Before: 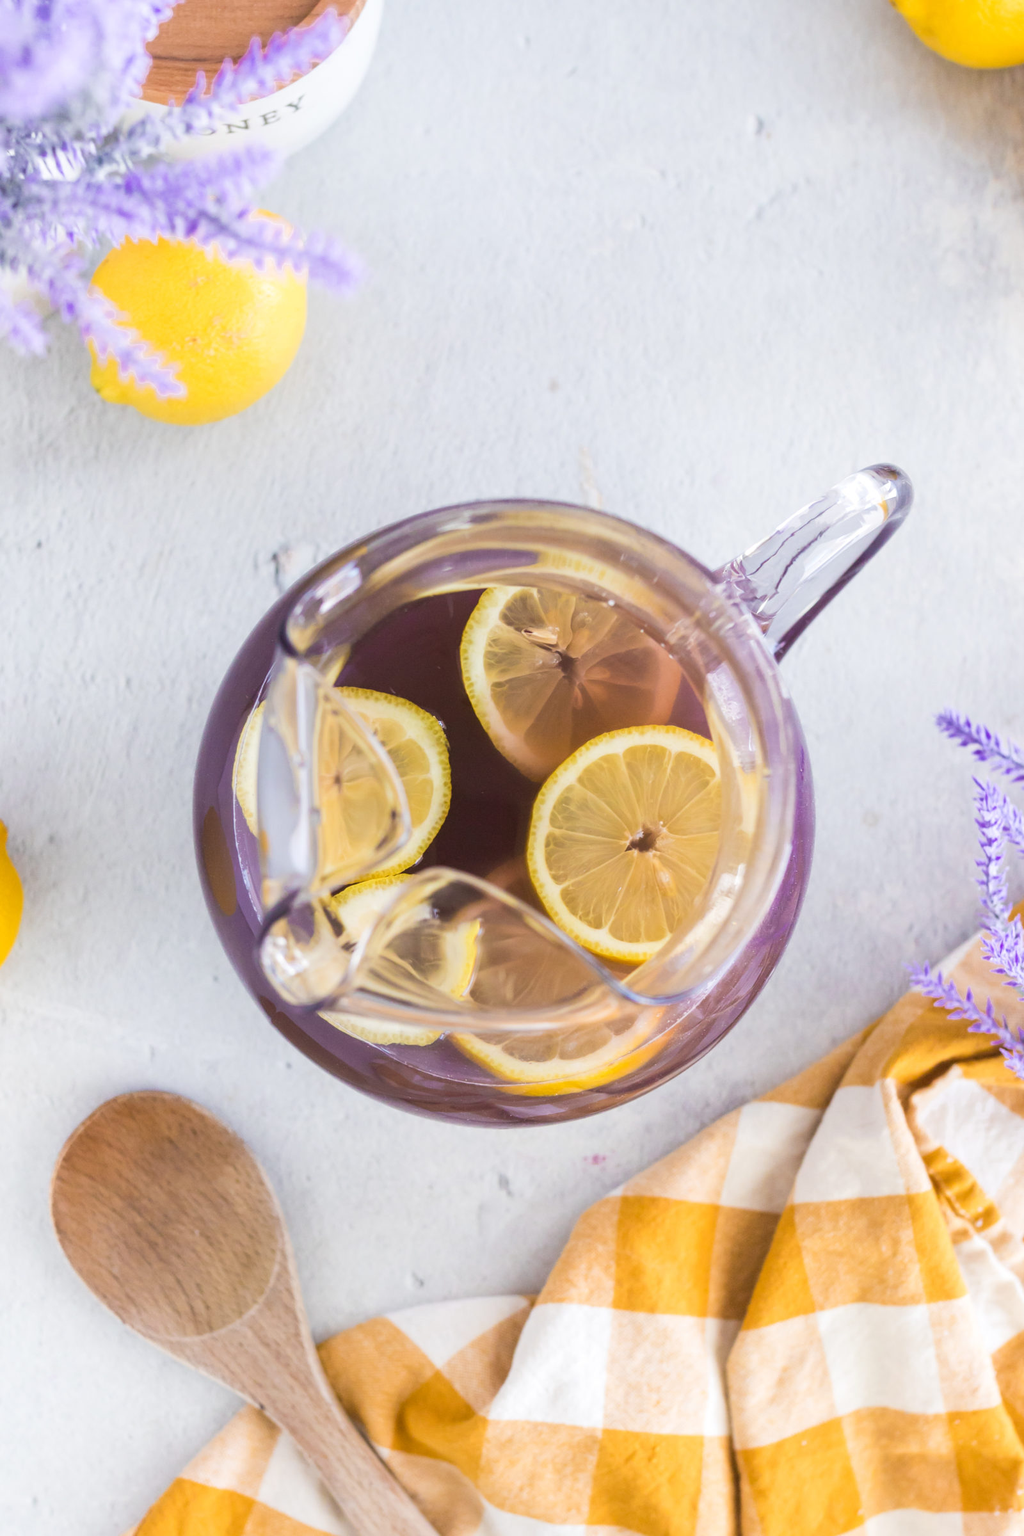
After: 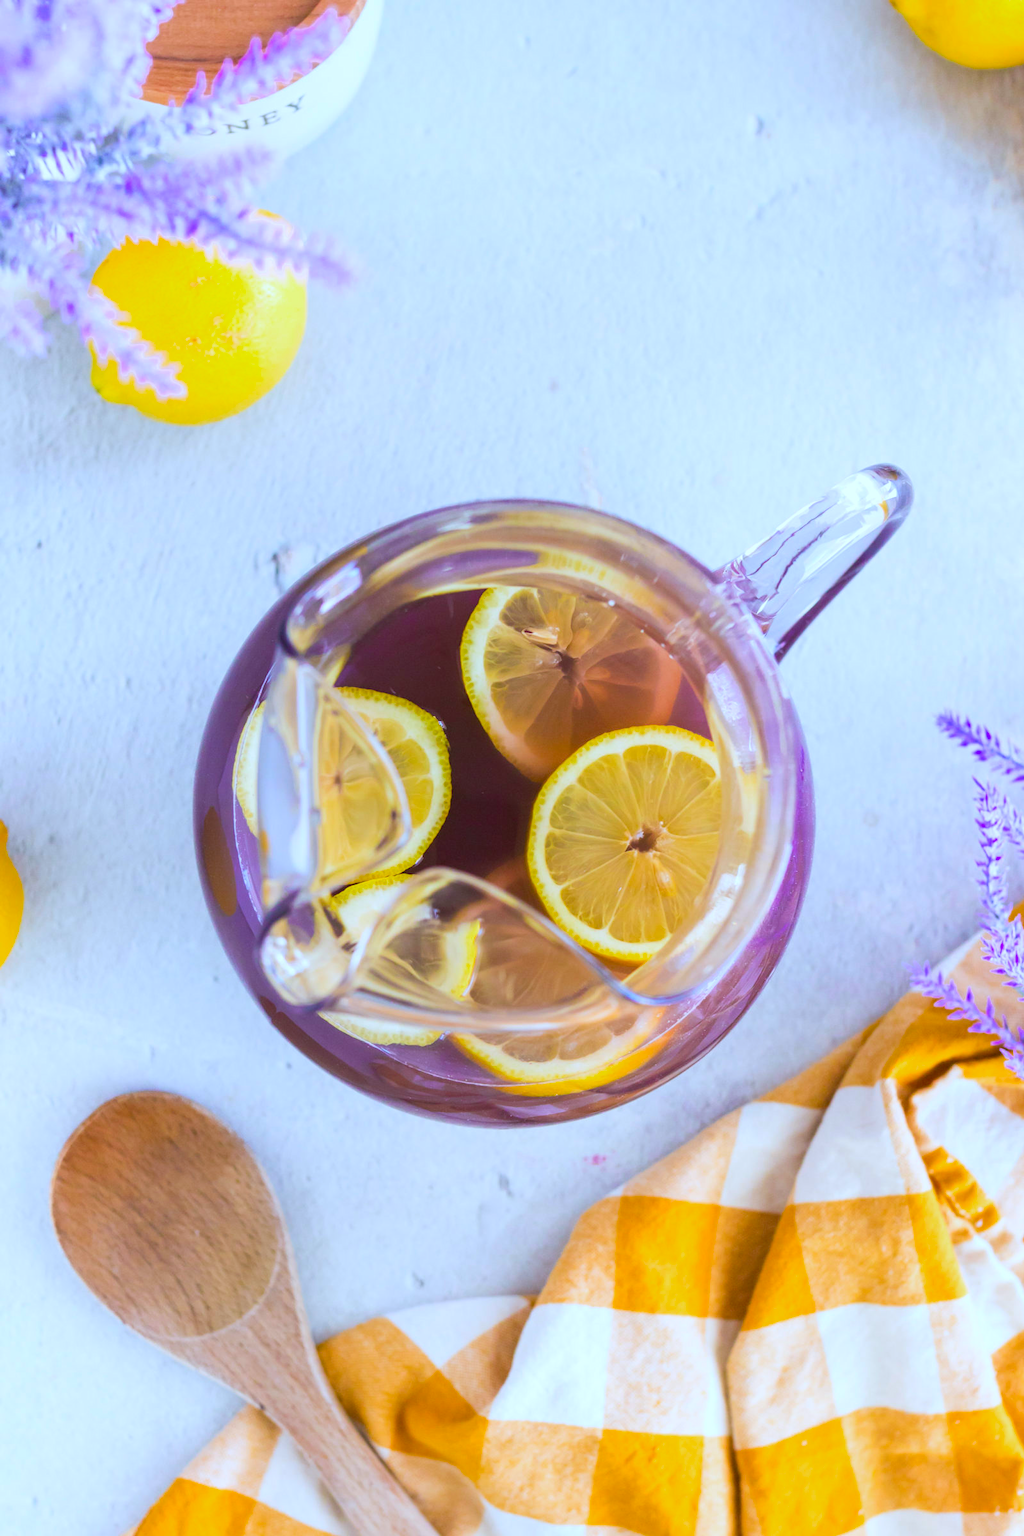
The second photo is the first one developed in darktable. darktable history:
color contrast: green-magenta contrast 1.69, blue-yellow contrast 1.49
white balance: red 0.924, blue 1.095
